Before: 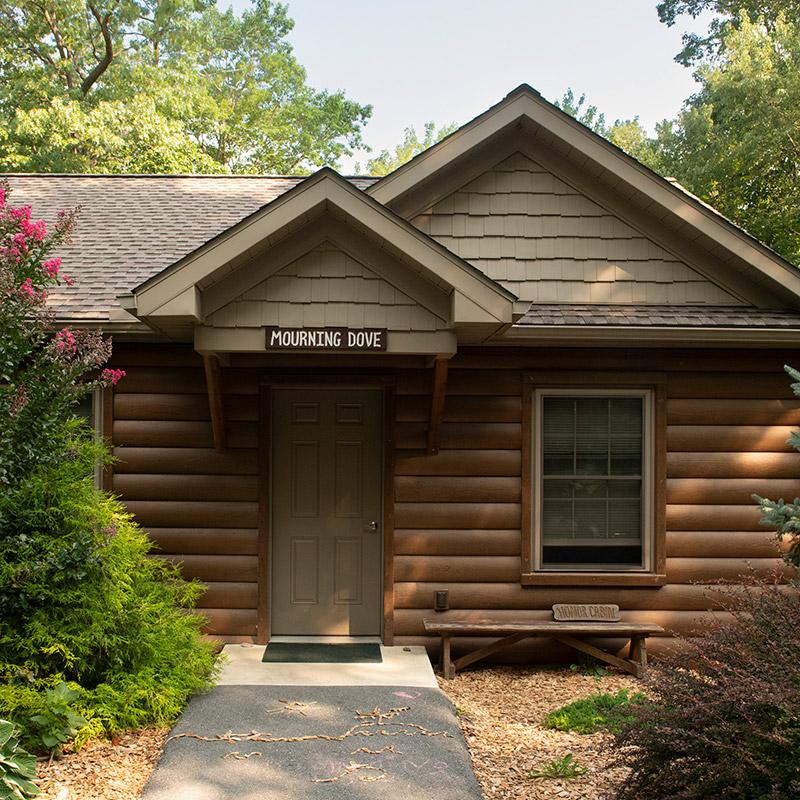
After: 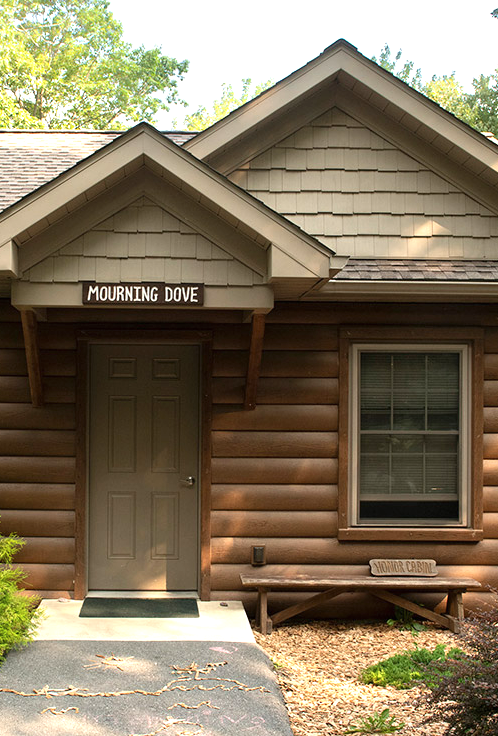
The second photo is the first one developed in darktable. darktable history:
exposure: black level correction 0, exposure 0.7 EV, compensate exposure bias true, compensate highlight preservation false
crop and rotate: left 22.918%, top 5.629%, right 14.711%, bottom 2.247%
contrast brightness saturation: contrast 0.01, saturation -0.05
